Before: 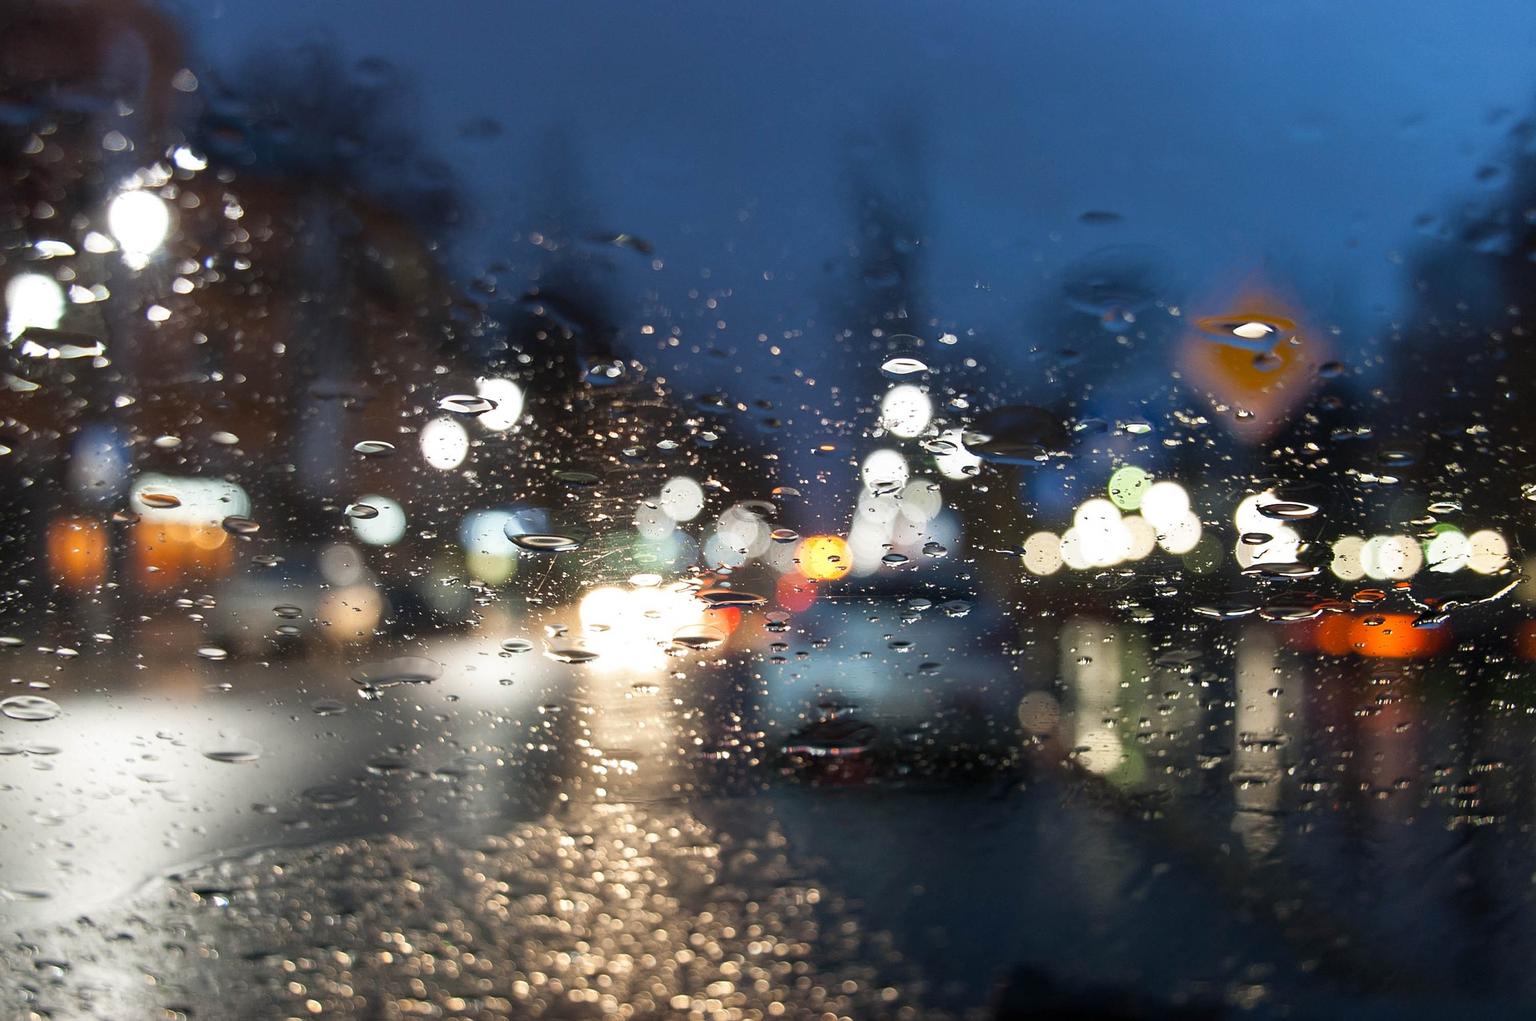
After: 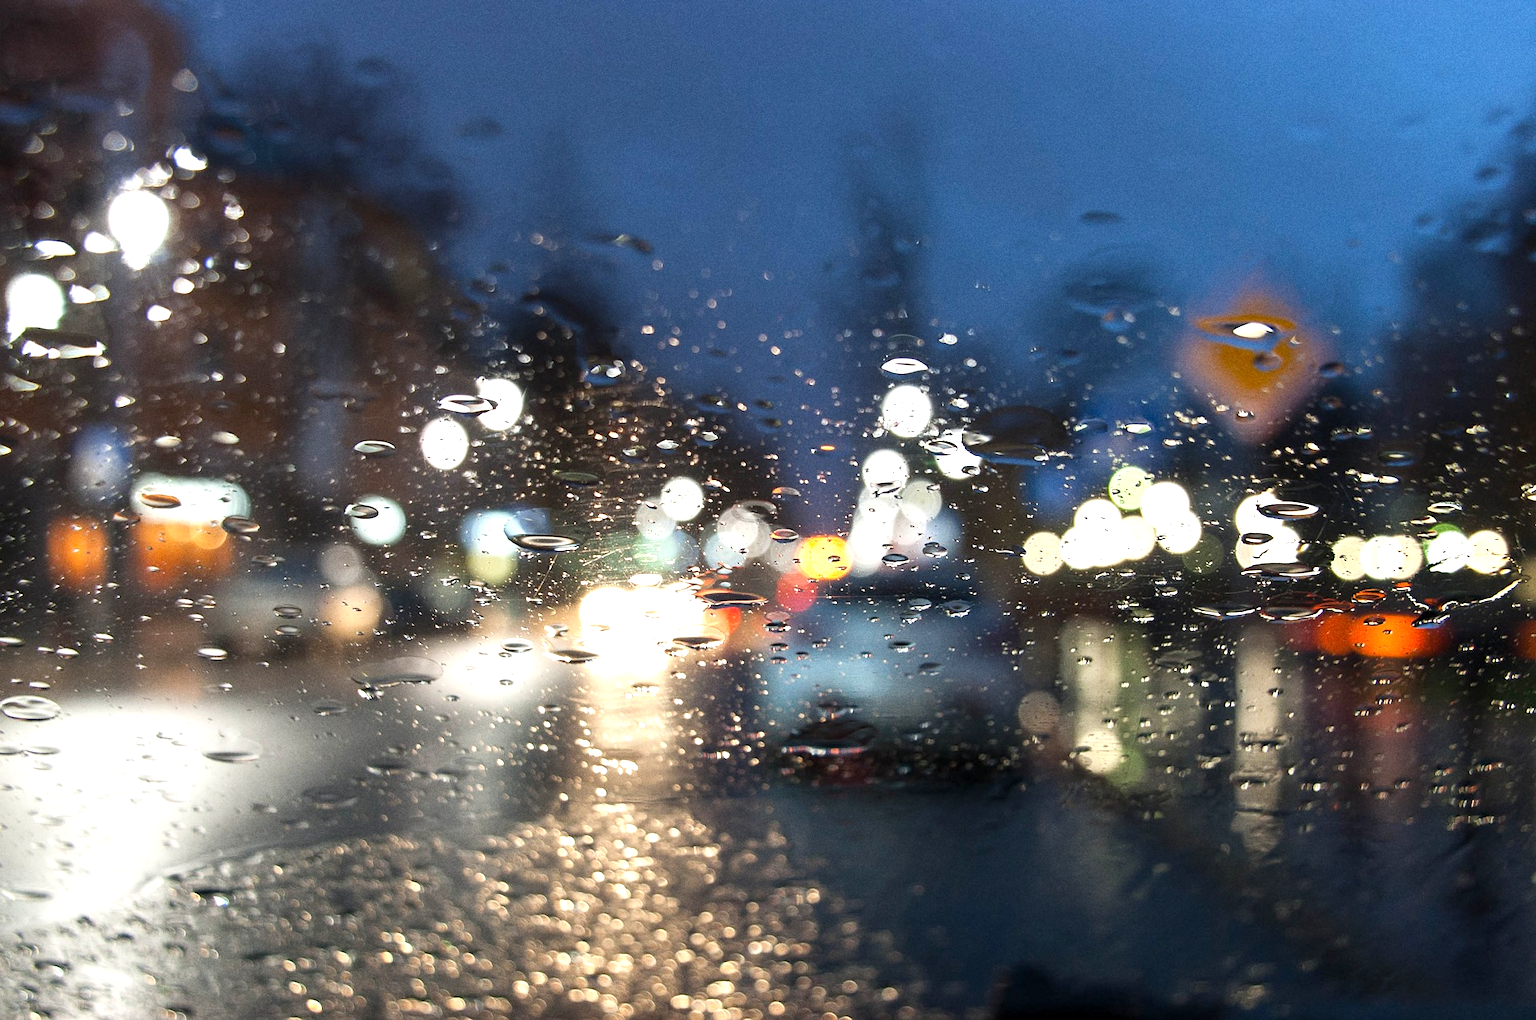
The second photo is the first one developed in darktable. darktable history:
exposure: black level correction 0.001, exposure 0.5 EV, compensate exposure bias true, compensate highlight preservation false
grain: on, module defaults
